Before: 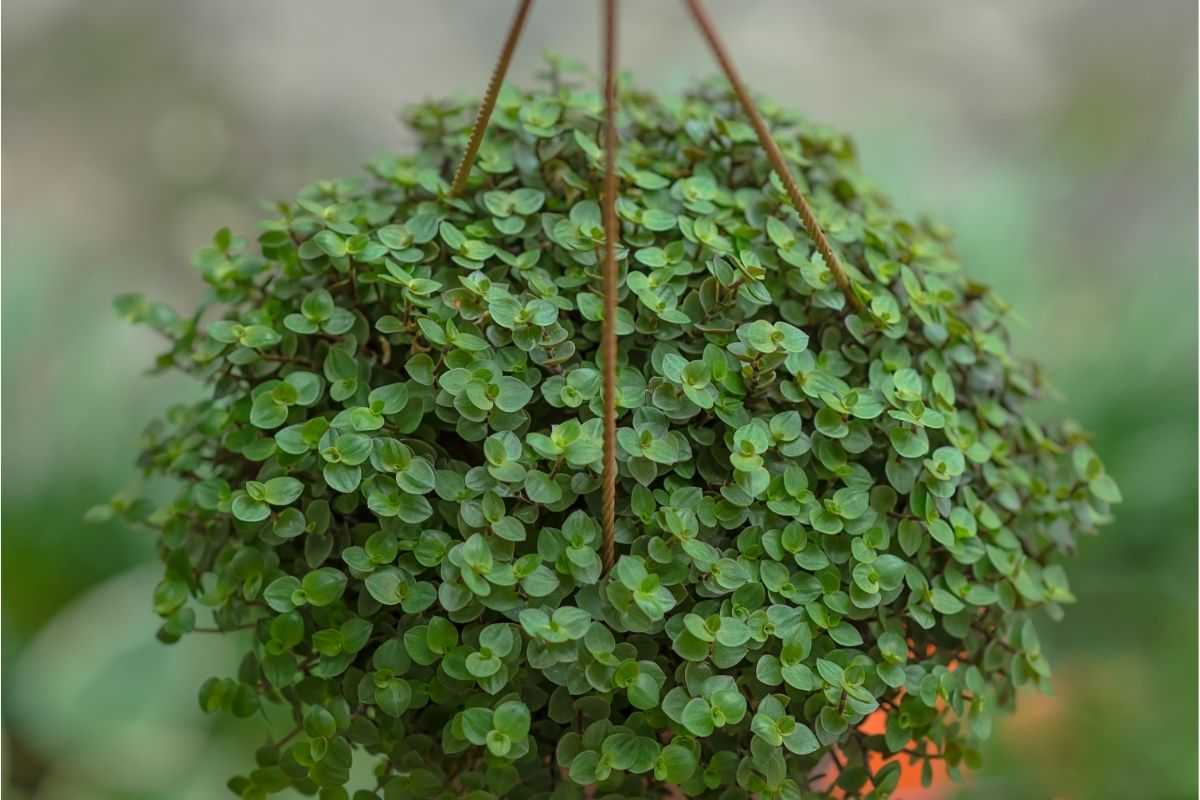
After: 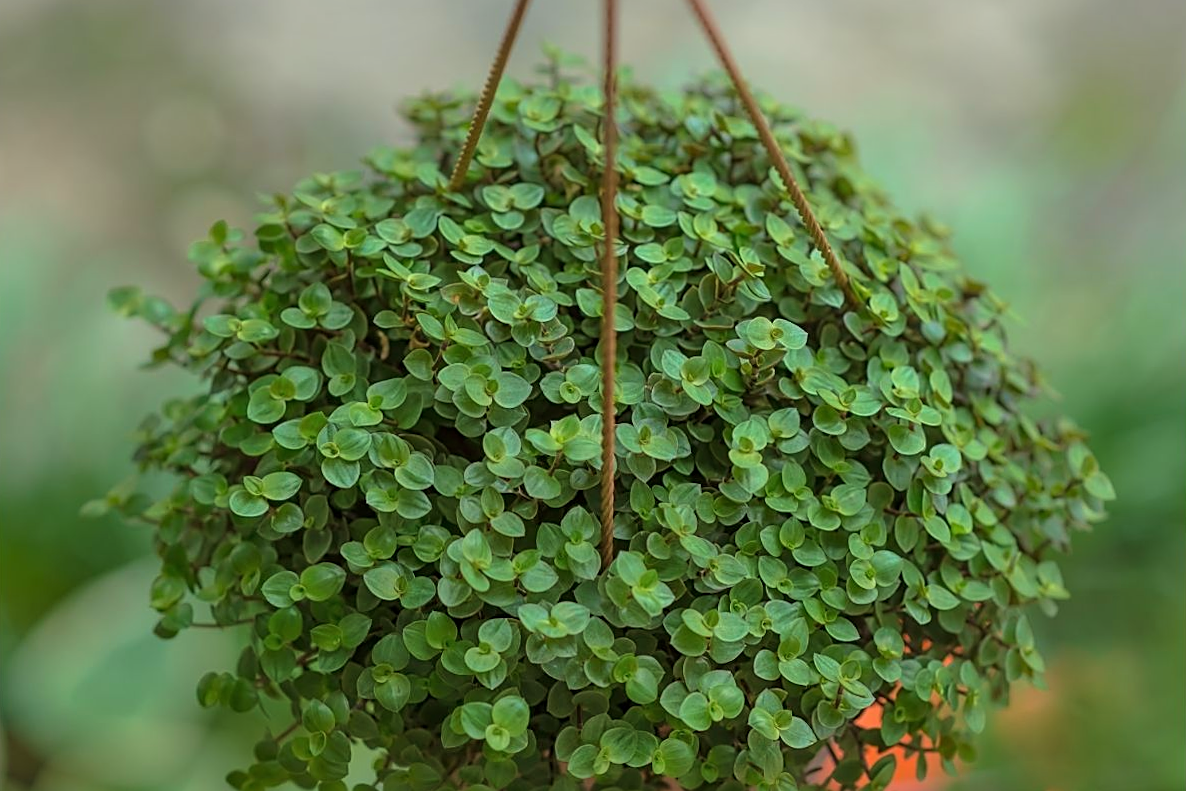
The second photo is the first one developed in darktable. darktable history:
velvia: on, module defaults
crop and rotate: left 0.126%
sharpen: on, module defaults
shadows and highlights: highlights 70.7, soften with gaussian
rotate and perspective: rotation 0.174°, lens shift (vertical) 0.013, lens shift (horizontal) 0.019, shear 0.001, automatic cropping original format, crop left 0.007, crop right 0.991, crop top 0.016, crop bottom 0.997
